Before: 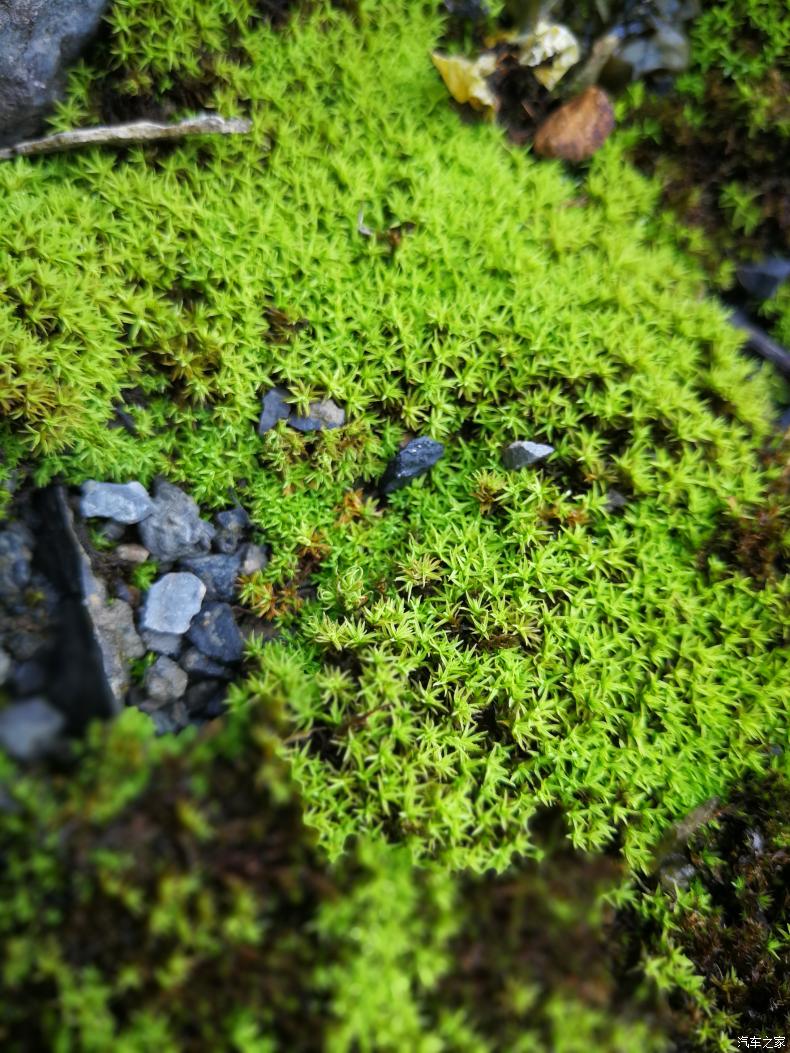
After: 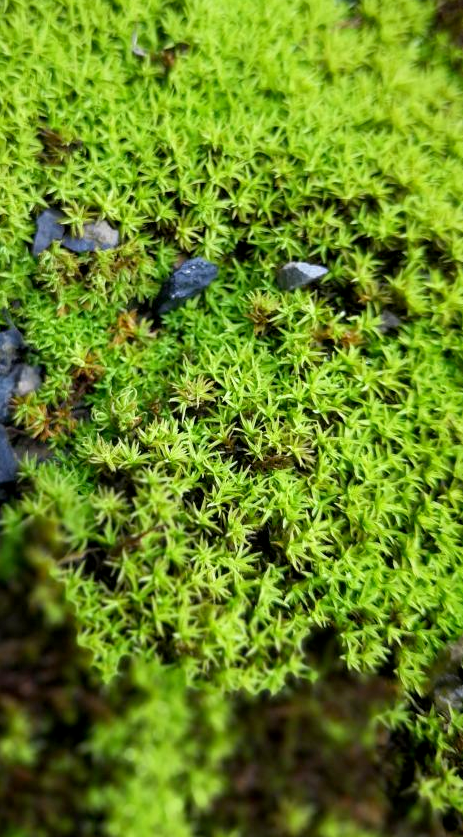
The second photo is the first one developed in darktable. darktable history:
exposure: black level correction 0.004, exposure 0.015 EV, compensate exposure bias true, compensate highlight preservation false
crop and rotate: left 28.727%, top 17.167%, right 12.656%, bottom 3.33%
tone equalizer: on, module defaults
